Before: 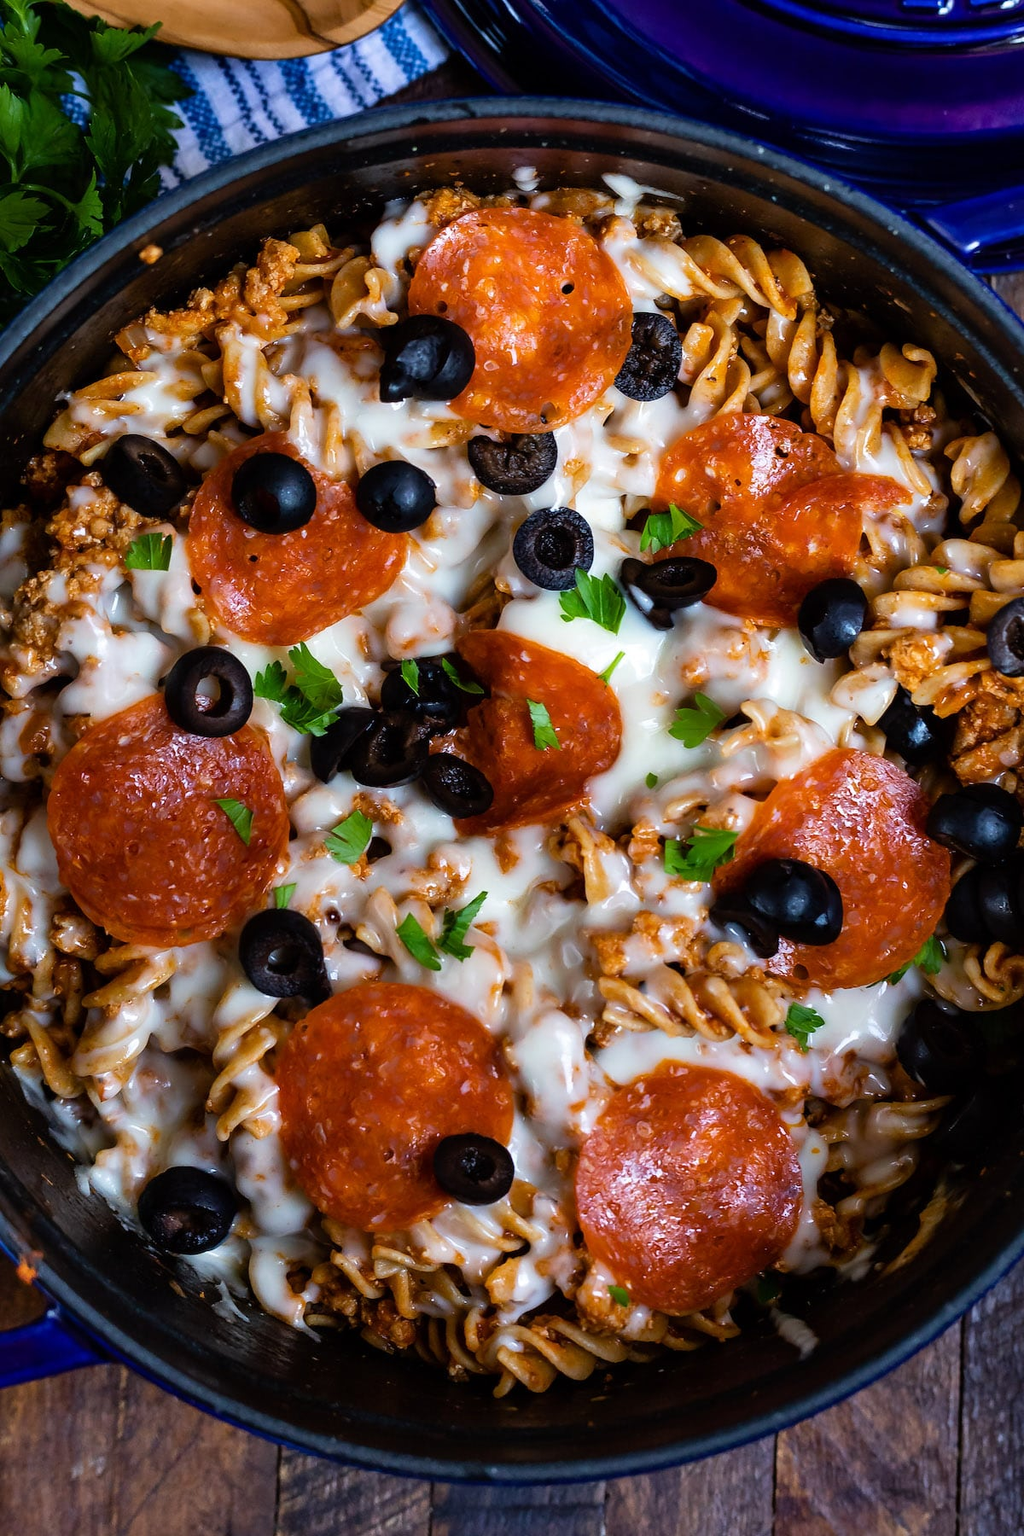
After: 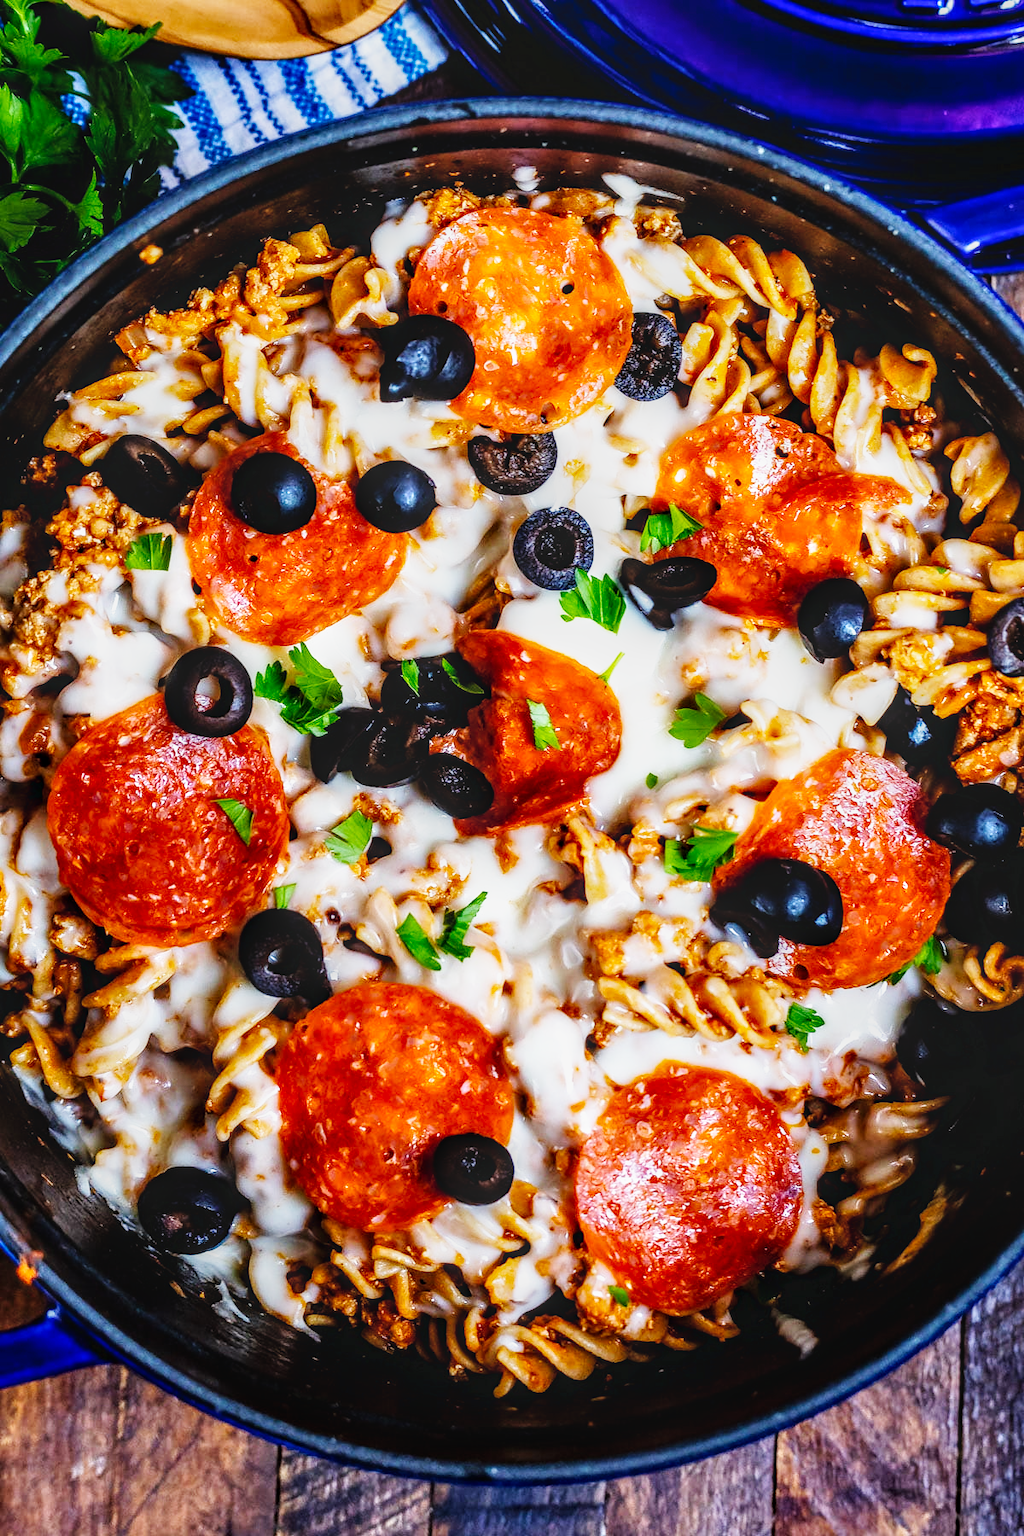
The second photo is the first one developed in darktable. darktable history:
base curve: curves: ch0 [(0, 0.003) (0.001, 0.002) (0.006, 0.004) (0.02, 0.022) (0.048, 0.086) (0.094, 0.234) (0.162, 0.431) (0.258, 0.629) (0.385, 0.8) (0.548, 0.918) (0.751, 0.988) (1, 1)], preserve colors none
local contrast: highlights 5%, shadows 2%, detail 133%
